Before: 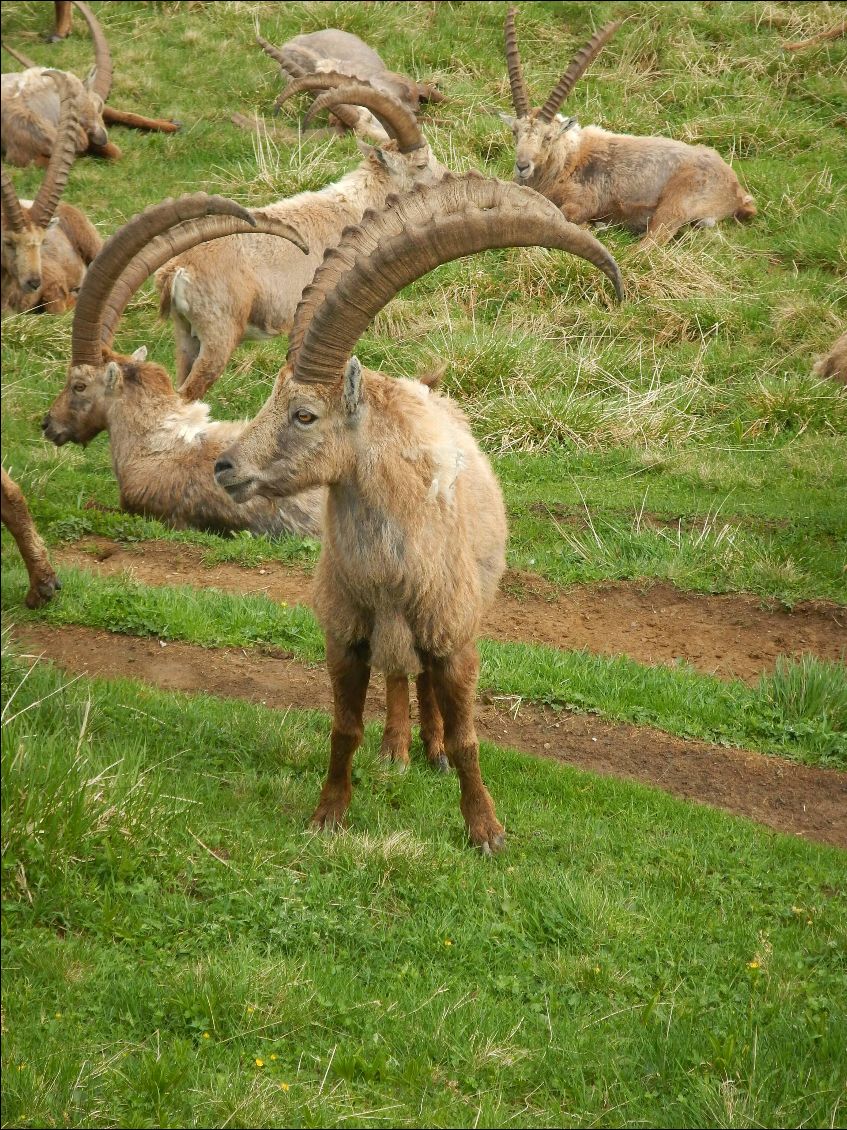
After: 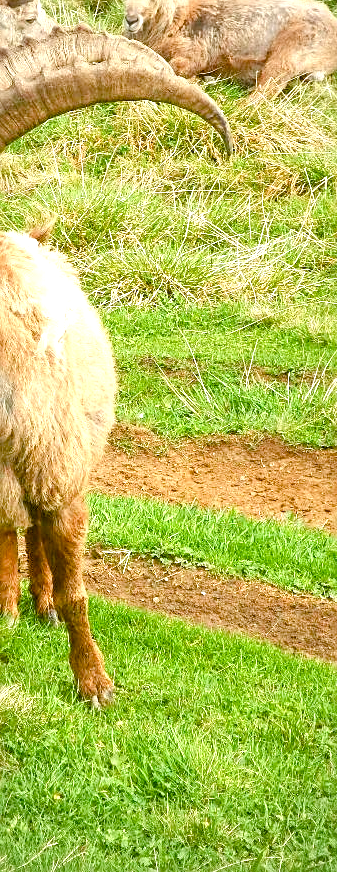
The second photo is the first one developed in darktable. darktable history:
exposure: exposure 0.95 EV, compensate highlight preservation false
crop: left 46.174%, top 12.995%, right 13.943%, bottom 9.827%
sharpen: on, module defaults
contrast brightness saturation: contrast 0.073, brightness 0.079, saturation 0.179
local contrast: on, module defaults
vignetting: fall-off start 72.47%, fall-off radius 108.25%, width/height ratio 0.731
color balance rgb: linear chroma grading › global chroma 14.987%, perceptual saturation grading › global saturation 20%, perceptual saturation grading › highlights -50.004%, perceptual saturation grading › shadows 30.324%, global vibrance 20%
